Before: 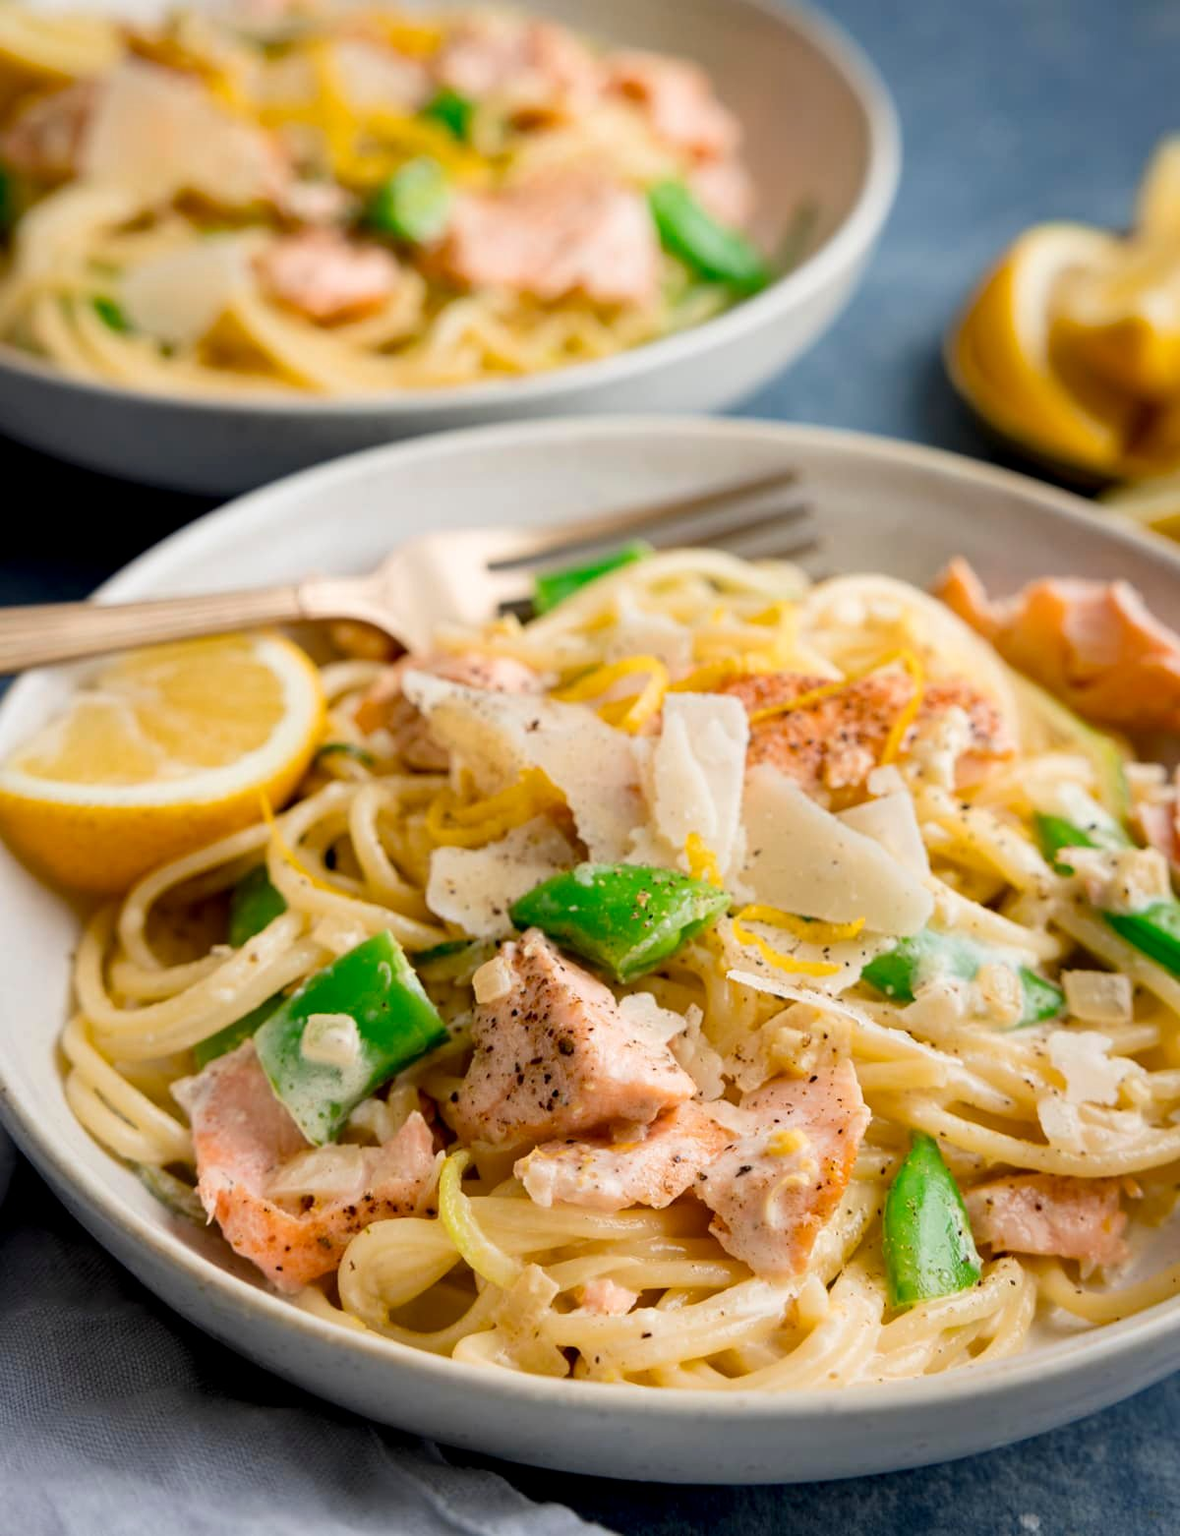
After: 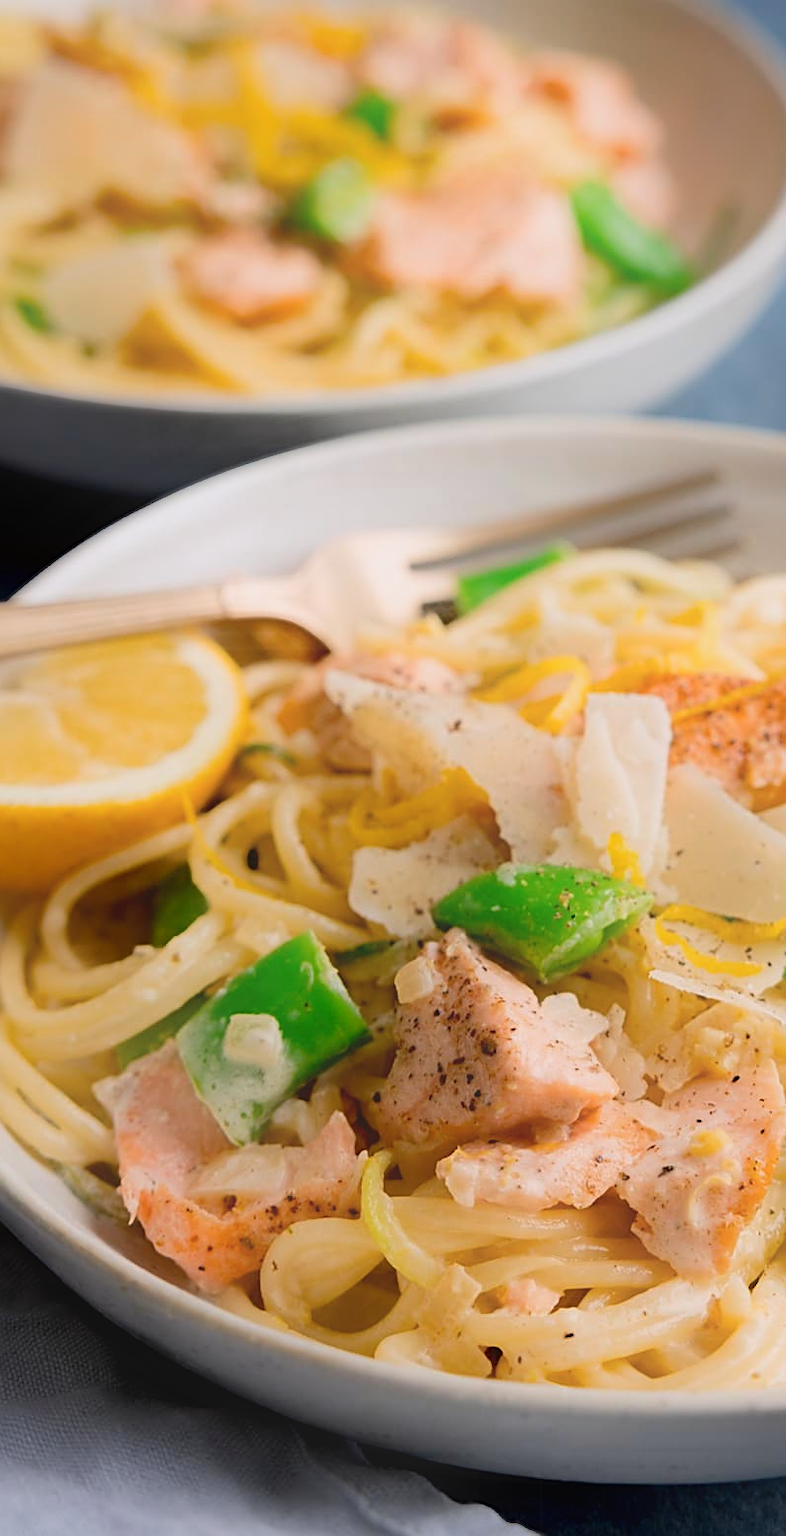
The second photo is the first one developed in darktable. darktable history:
white balance: red 1.009, blue 1.027
contrast equalizer: octaves 7, y [[0.6 ×6], [0.55 ×6], [0 ×6], [0 ×6], [0 ×6]], mix -1
crop and rotate: left 6.617%, right 26.717%
sharpen: on, module defaults
